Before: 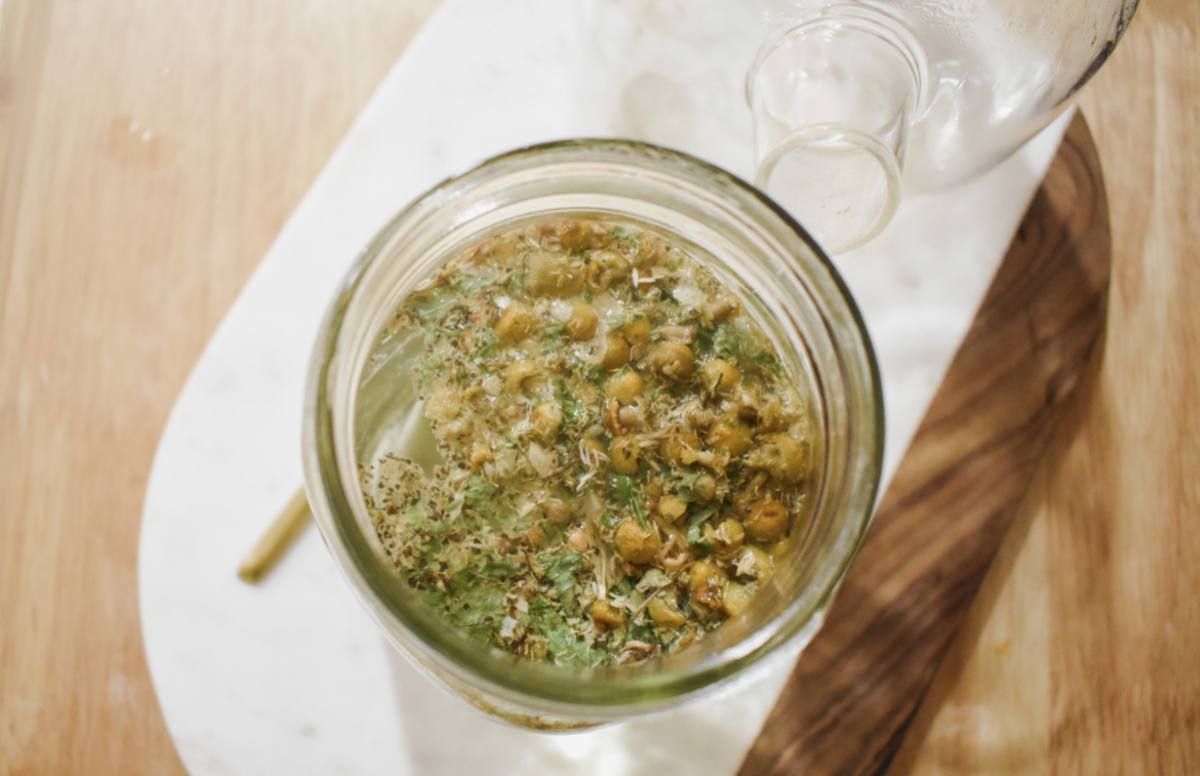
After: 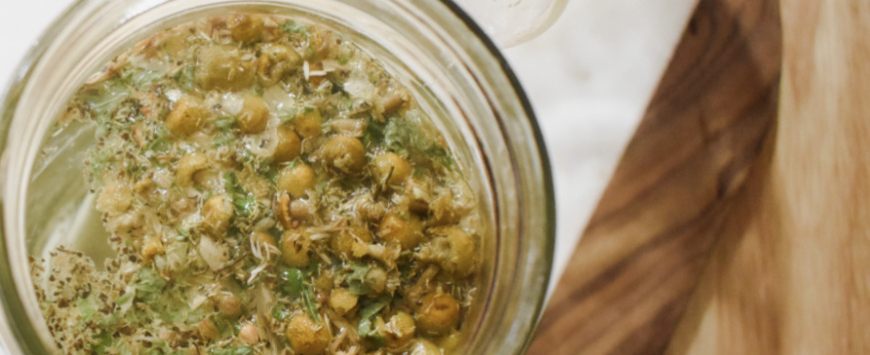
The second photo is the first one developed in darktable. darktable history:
crop and rotate: left 27.447%, top 26.715%, bottom 27.428%
